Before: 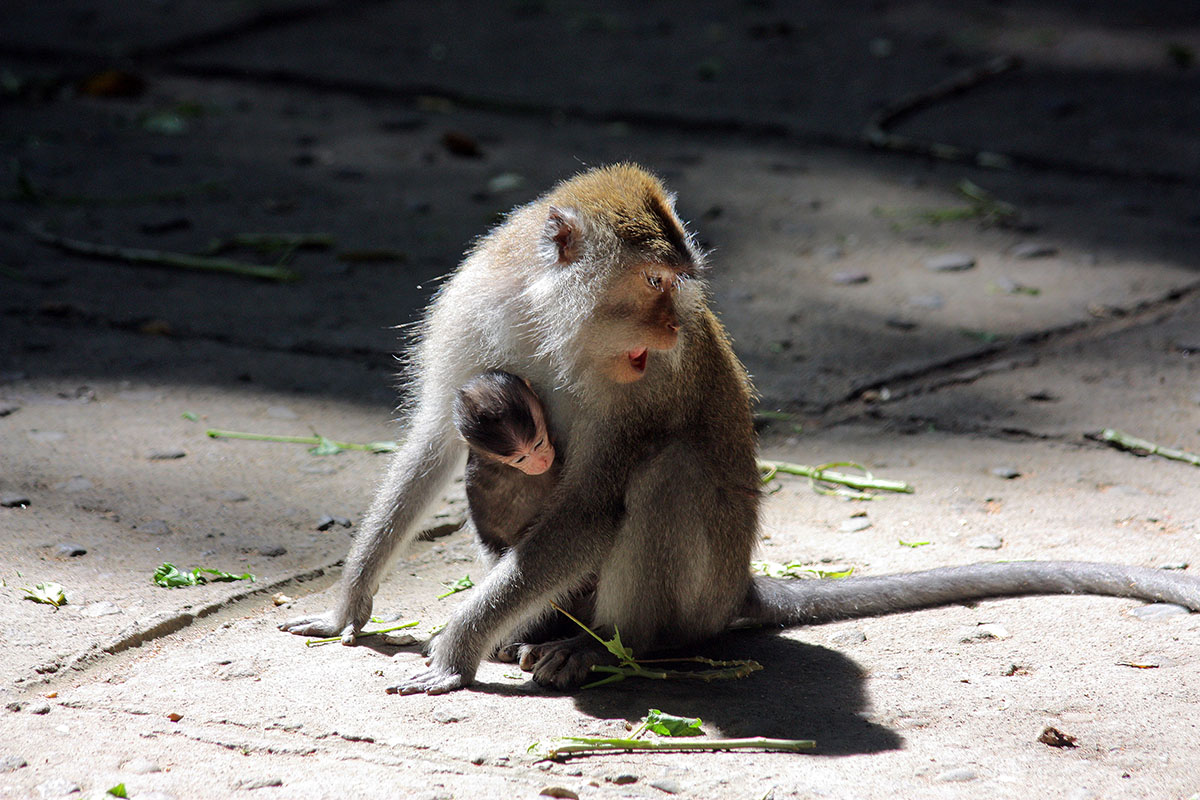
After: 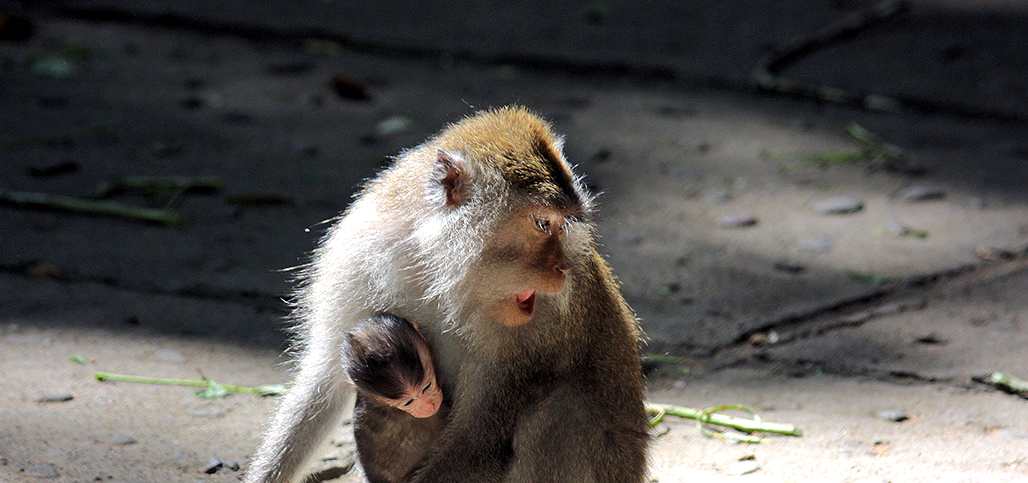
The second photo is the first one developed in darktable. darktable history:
exposure: exposure 0.2 EV, compensate highlight preservation false
crop and rotate: left 9.345%, top 7.22%, right 4.982%, bottom 32.331%
levels: levels [0.016, 0.492, 0.969]
